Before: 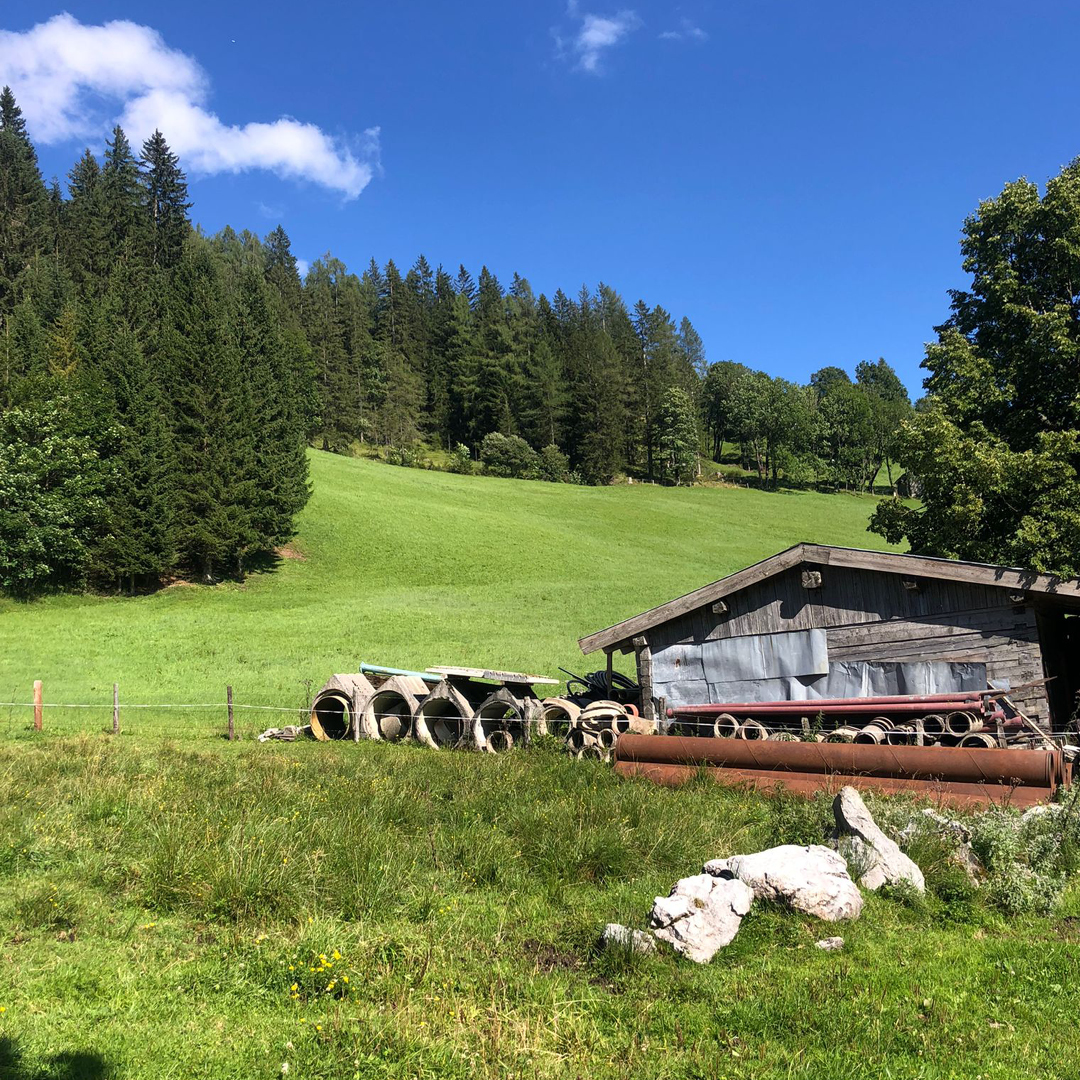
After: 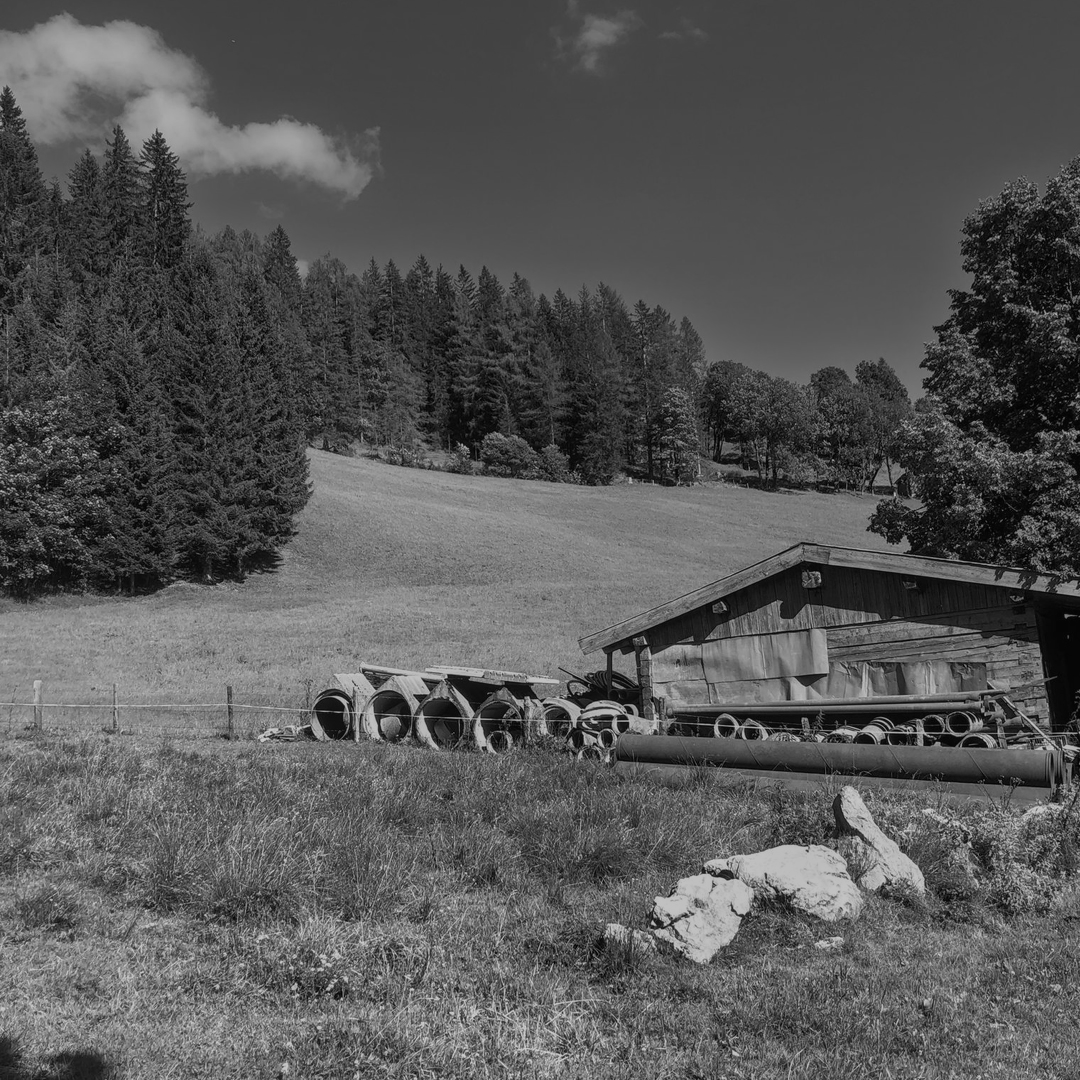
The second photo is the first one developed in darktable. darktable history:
monochrome: a 79.32, b 81.83, size 1.1
local contrast: detail 110%
contrast brightness saturation: saturation -0.05
shadows and highlights: shadows 24.5, highlights -78.15, soften with gaussian
